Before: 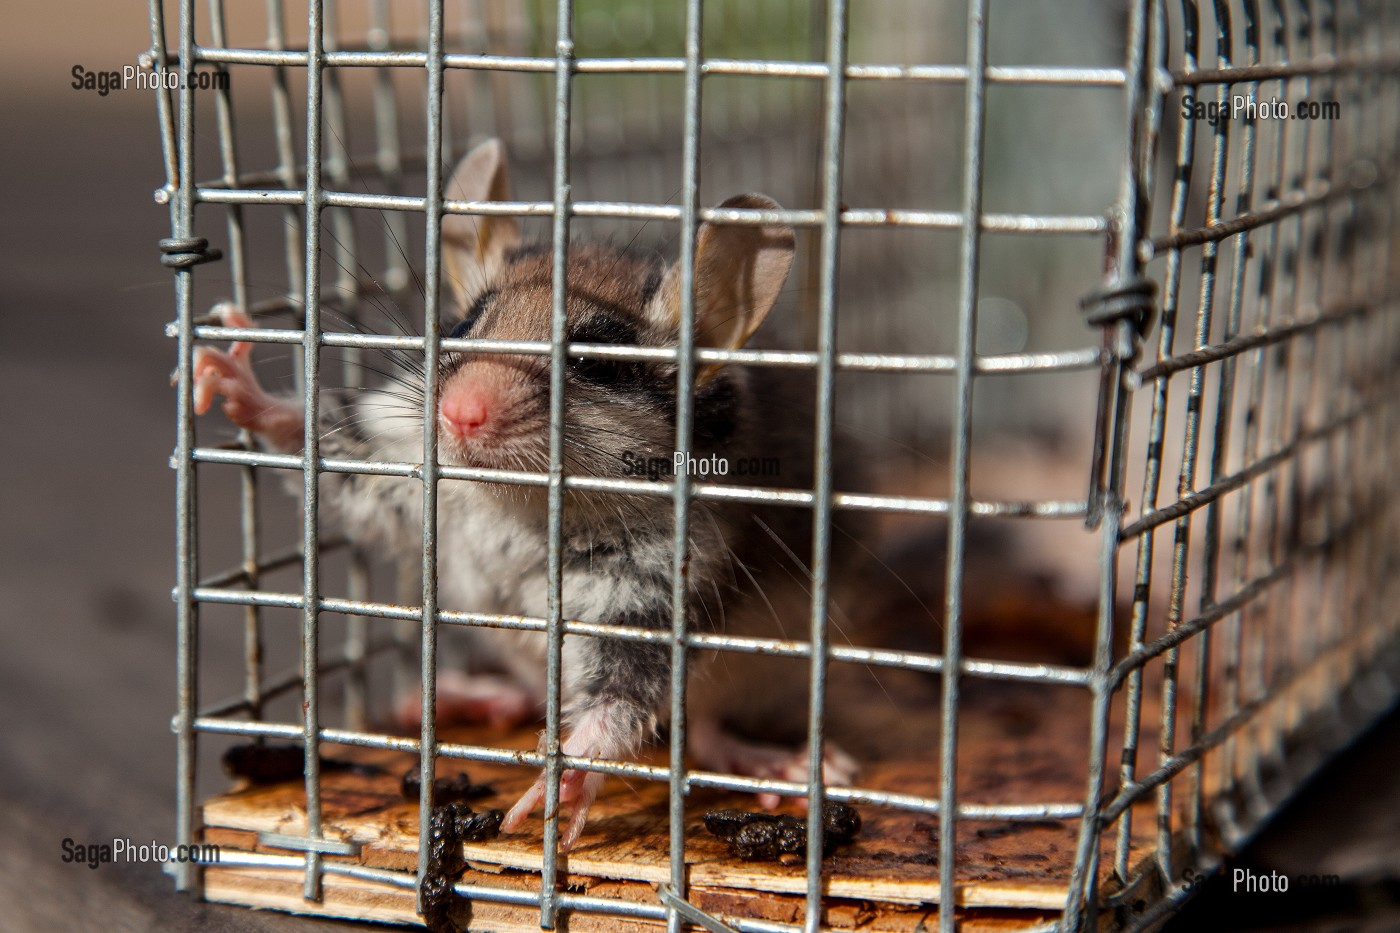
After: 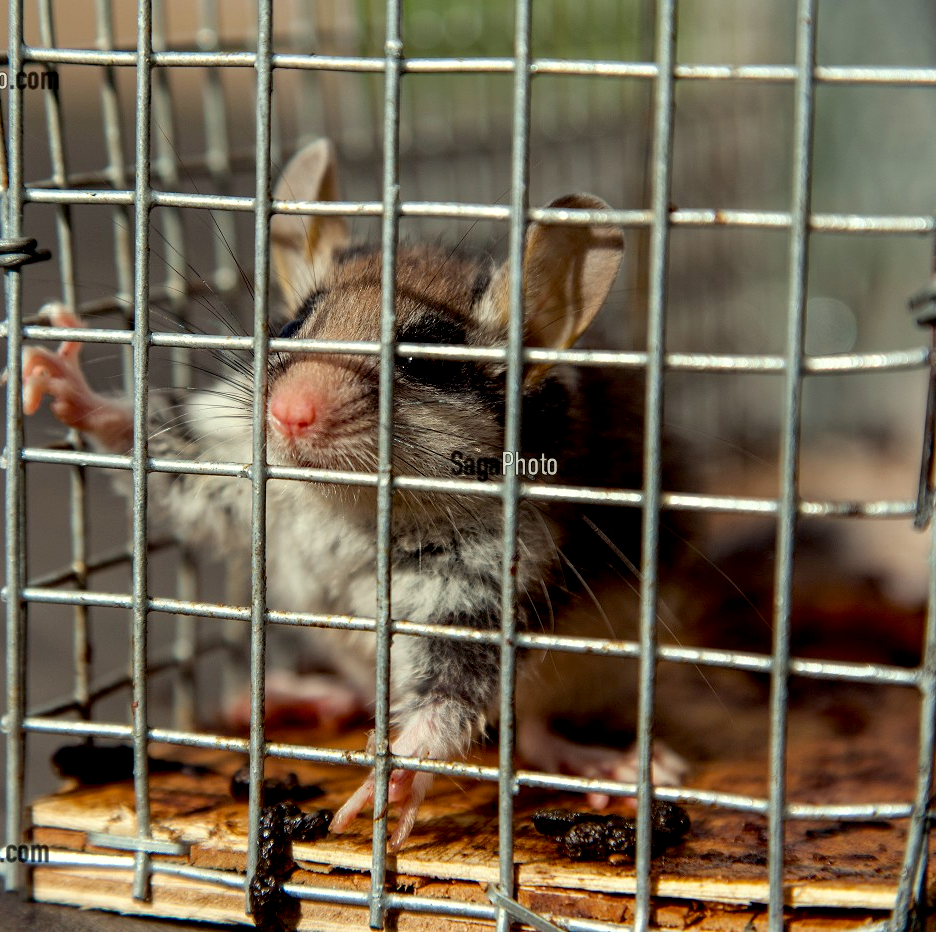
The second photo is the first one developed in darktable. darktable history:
exposure: black level correction 0.009, exposure 0.106 EV, compensate highlight preservation false
crop and rotate: left 12.272%, right 20.869%
color correction: highlights a* -4.33, highlights b* 7.26
